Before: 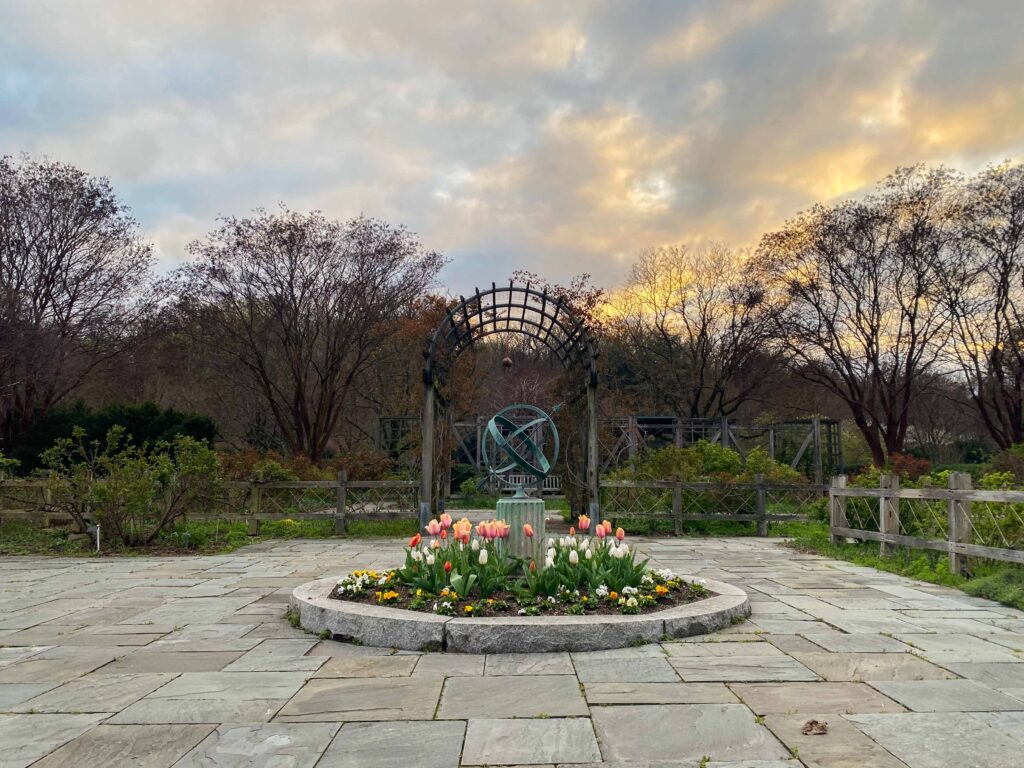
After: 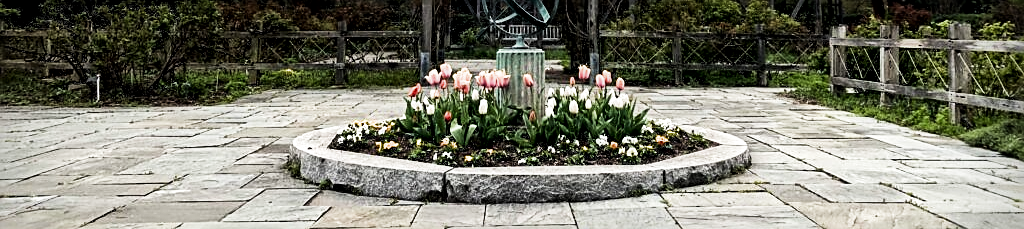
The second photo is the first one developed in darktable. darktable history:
filmic rgb: black relative exposure -6.43 EV, white relative exposure 2.43 EV, target white luminance 99.901%, hardness 5.31, latitude 0.661%, contrast 1.42, highlights saturation mix 3.32%, add noise in highlights 0, preserve chrominance max RGB, color science v3 (2019), use custom middle-gray values true, contrast in highlights soft
exposure: compensate exposure bias true, compensate highlight preservation false
sharpen: on, module defaults
local contrast: mode bilateral grid, contrast 20, coarseness 19, detail 163%, midtone range 0.2
vignetting: brightness -0.564, saturation 0, dithering 16-bit output, unbound false
crop and rotate: top 58.646%, bottom 11.432%
contrast brightness saturation: contrast 0.236, brightness 0.094
